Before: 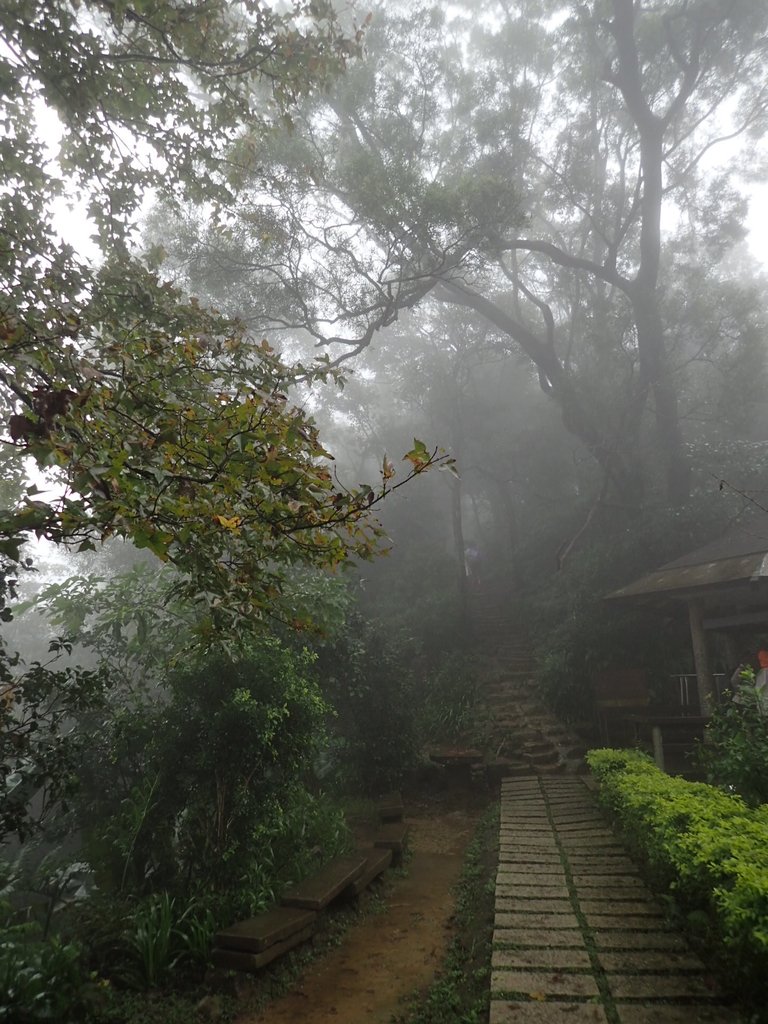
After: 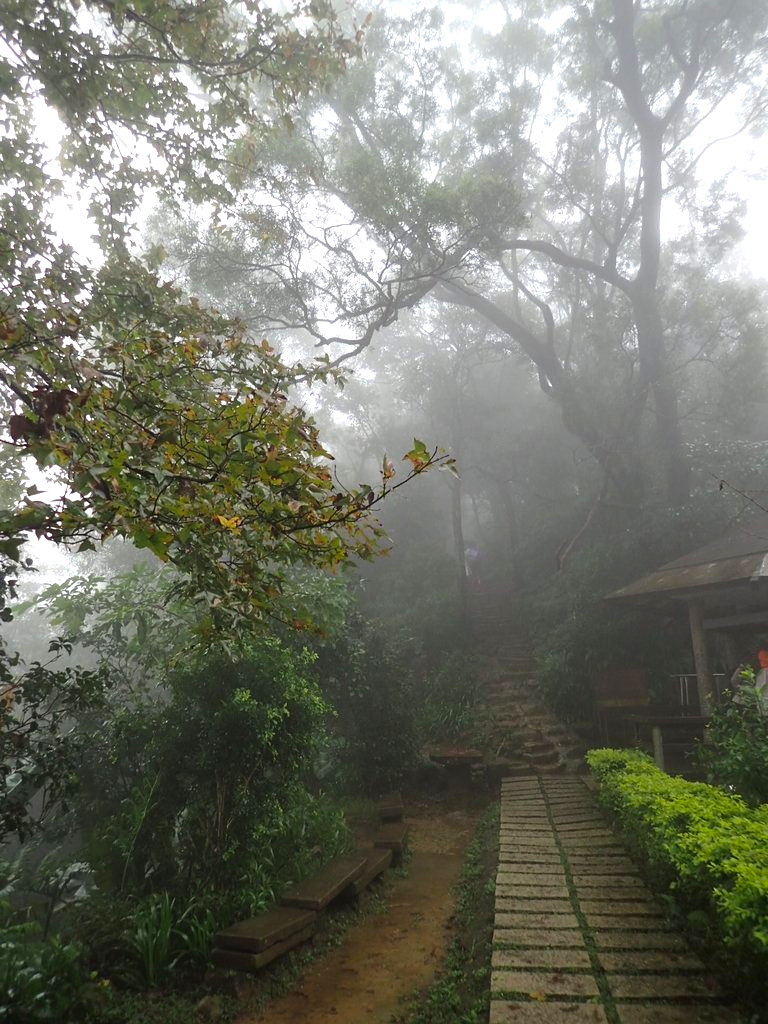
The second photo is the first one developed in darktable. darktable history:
contrast brightness saturation: contrast 0.036, saturation 0.164
exposure: black level correction 0, exposure 0.498 EV, compensate exposure bias true, compensate highlight preservation false
